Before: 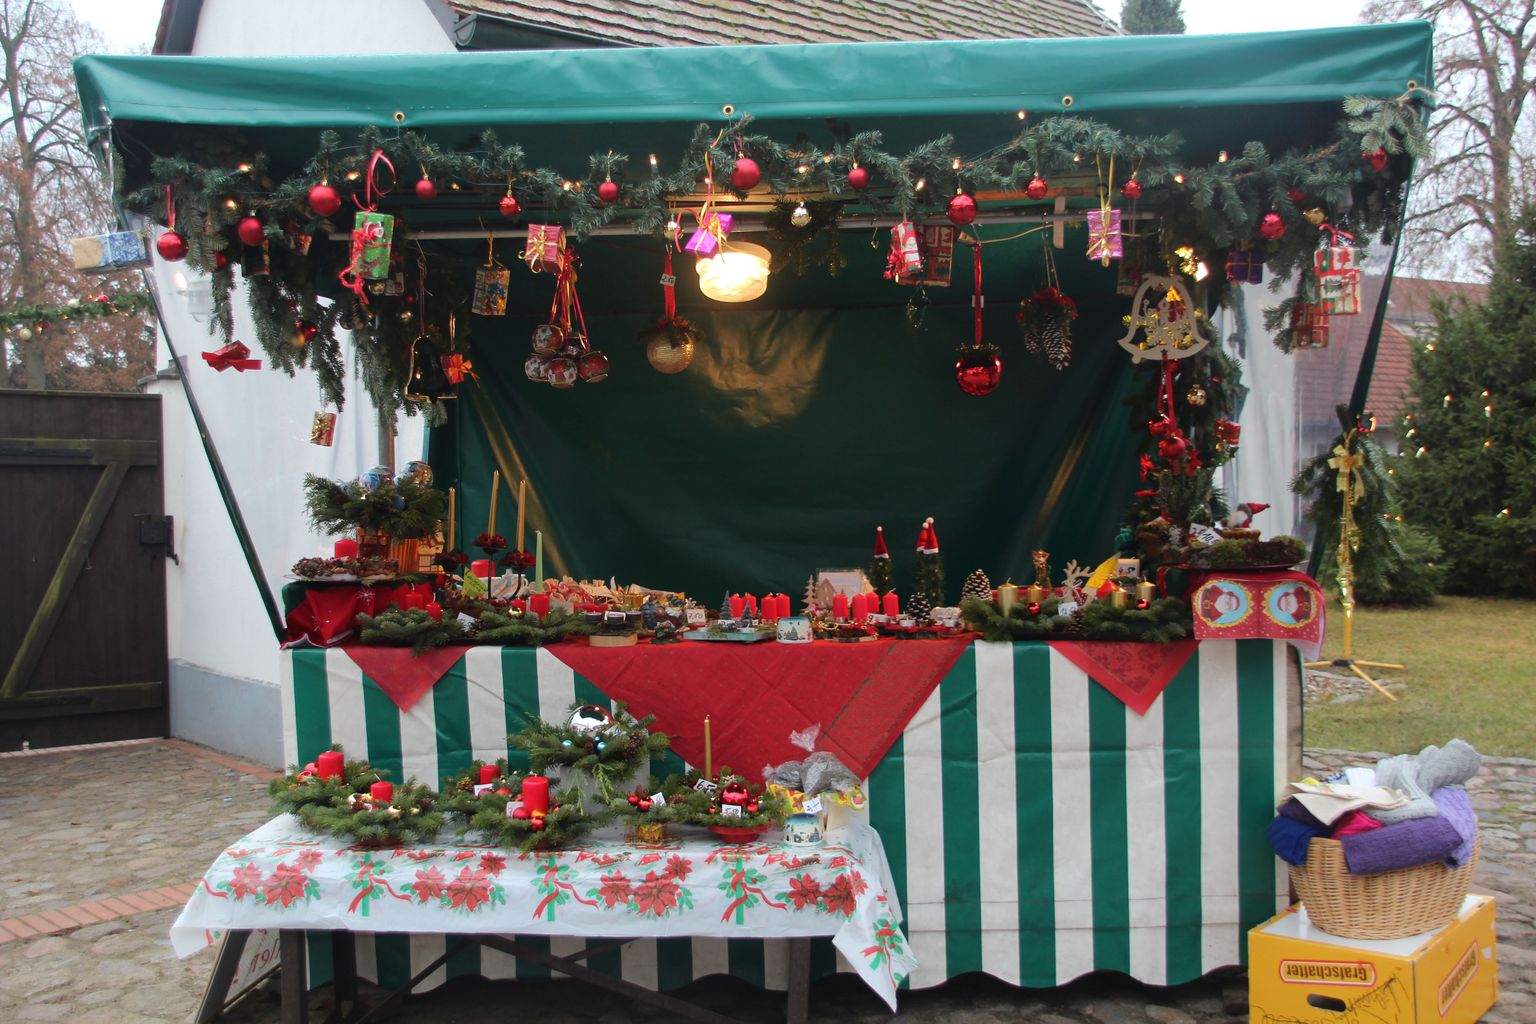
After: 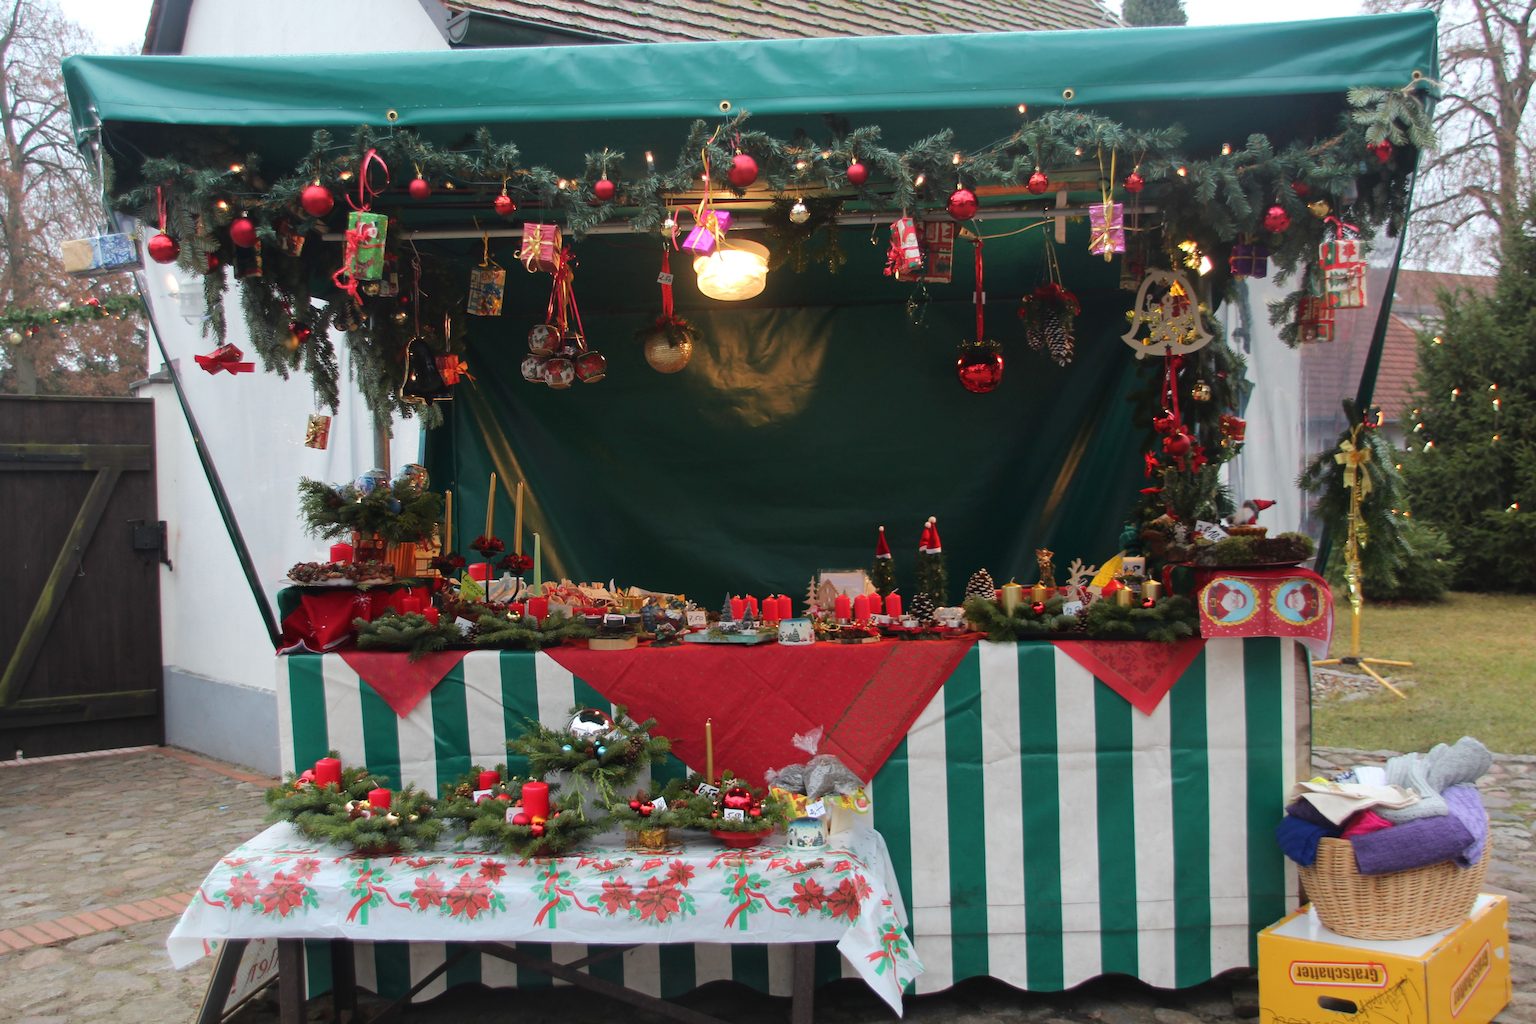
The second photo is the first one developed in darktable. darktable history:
levels: levels [0, 0.498, 1]
rotate and perspective: rotation -0.45°, automatic cropping original format, crop left 0.008, crop right 0.992, crop top 0.012, crop bottom 0.988
